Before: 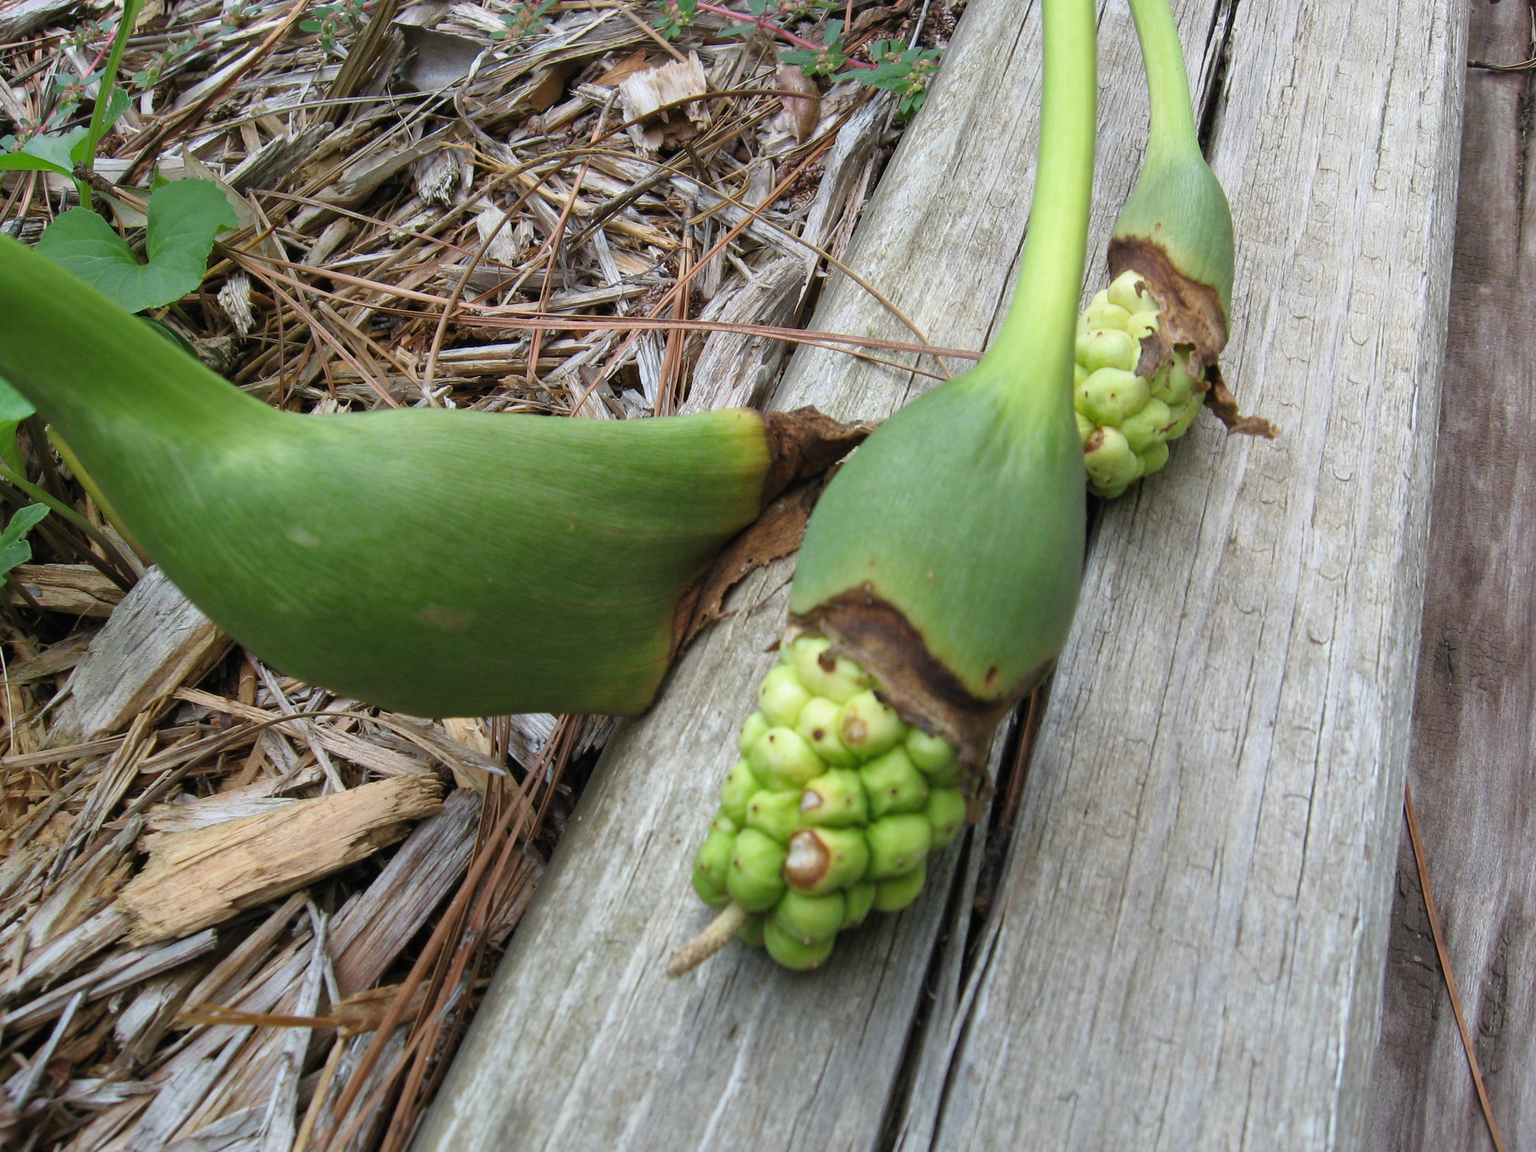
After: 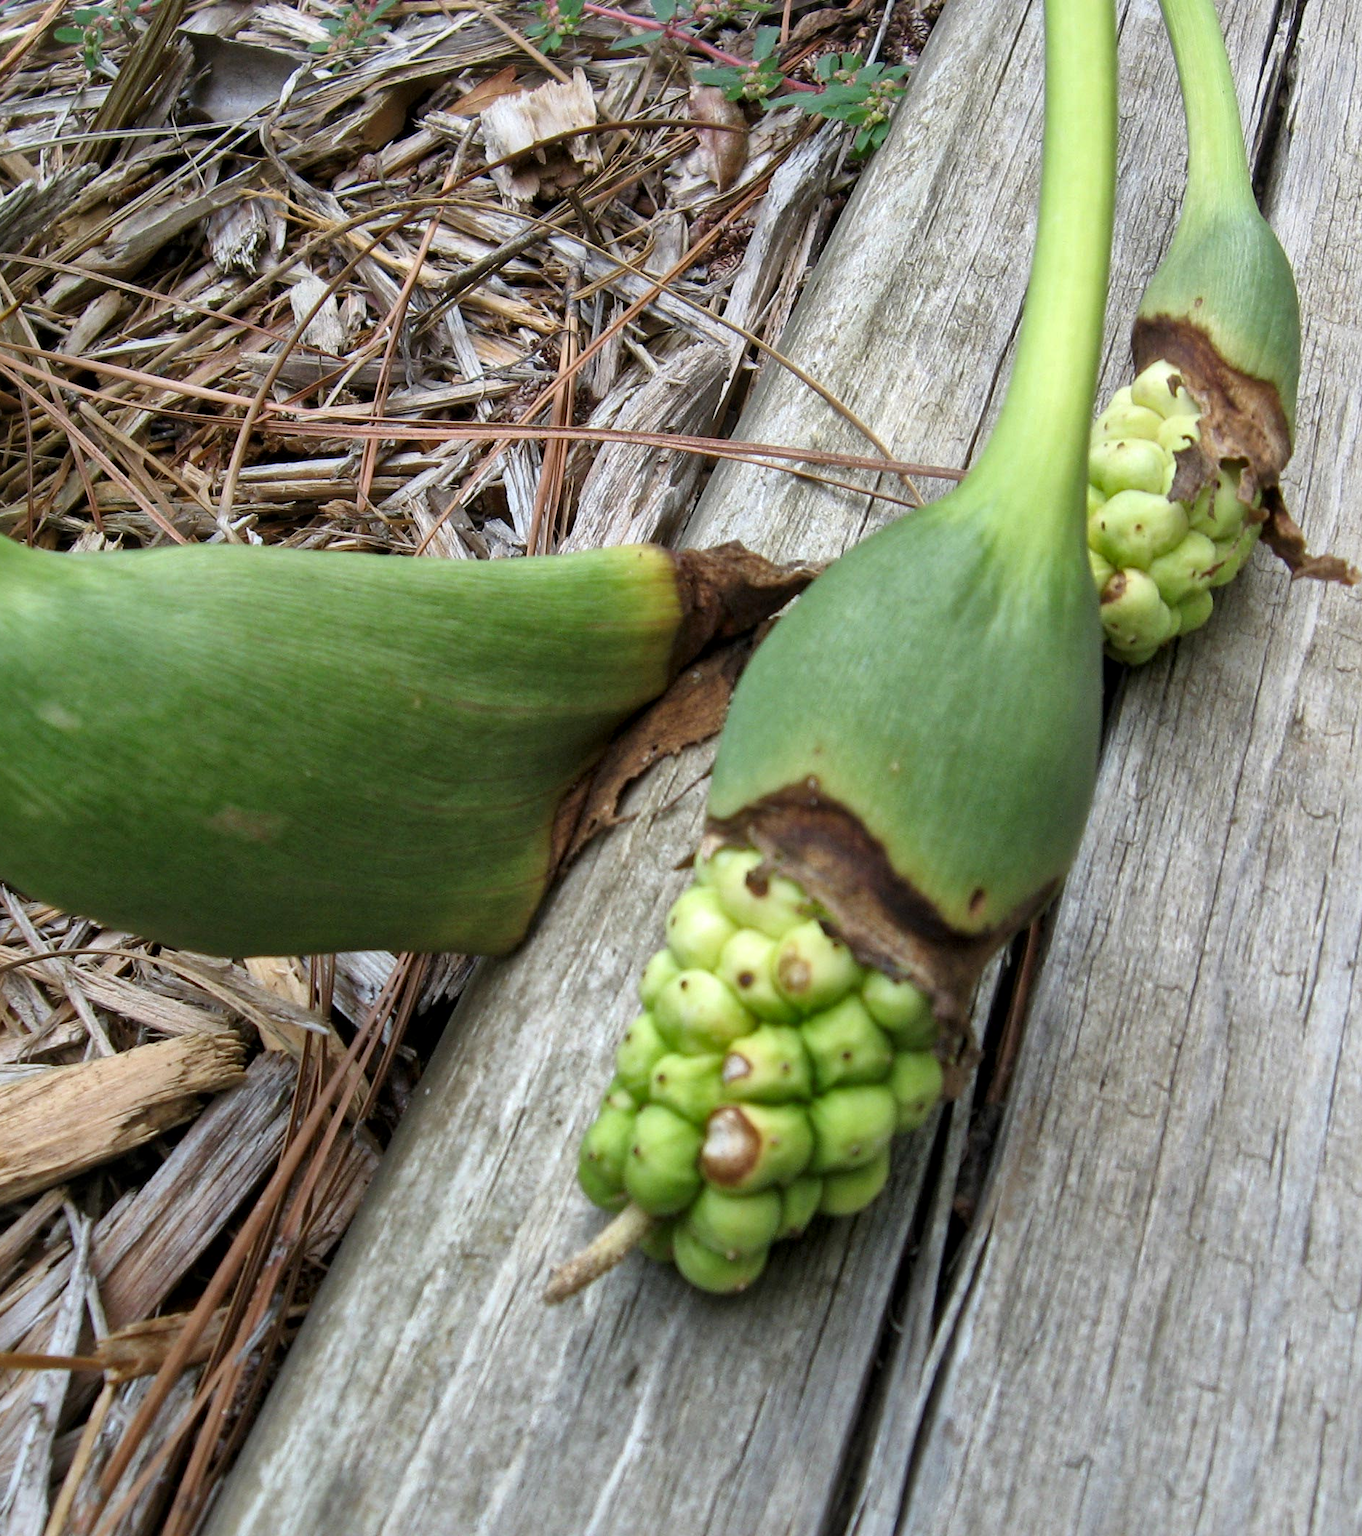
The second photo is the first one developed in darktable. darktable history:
local contrast: mode bilateral grid, contrast 20, coarseness 50, detail 150%, midtone range 0.2
crop: left 16.899%, right 16.556%
